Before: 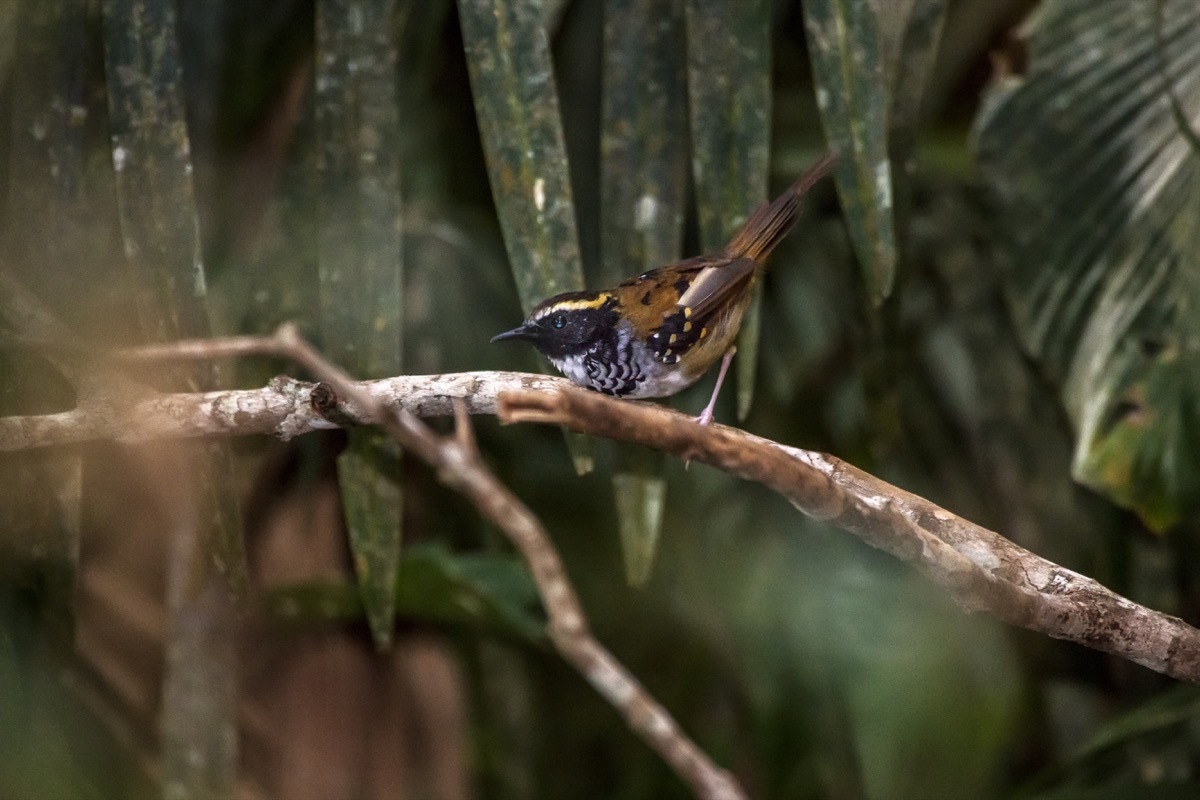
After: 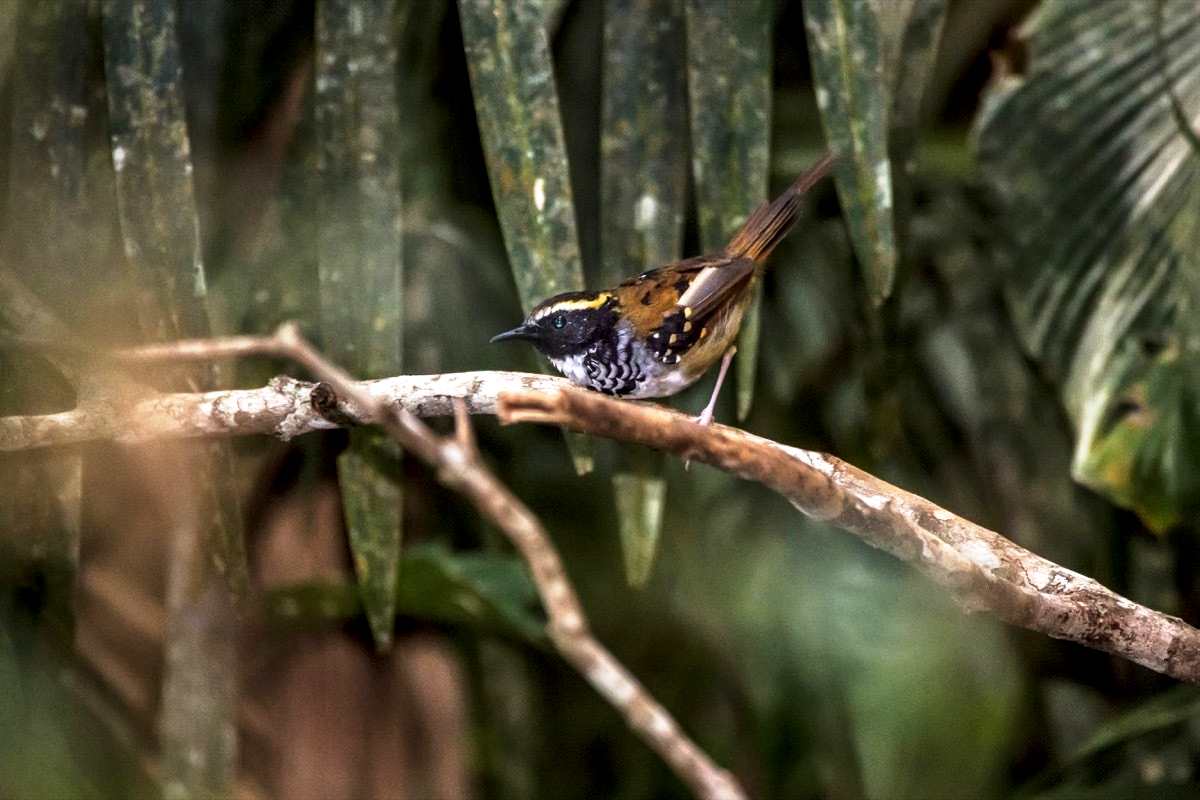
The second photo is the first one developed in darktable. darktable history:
shadows and highlights: shadows 30.59, highlights -62.84, soften with gaussian
local contrast: highlights 107%, shadows 103%, detail 119%, midtone range 0.2
base curve: curves: ch0 [(0, 0) (0.005, 0.002) (0.193, 0.295) (0.399, 0.664) (0.75, 0.928) (1, 1)], preserve colors none
